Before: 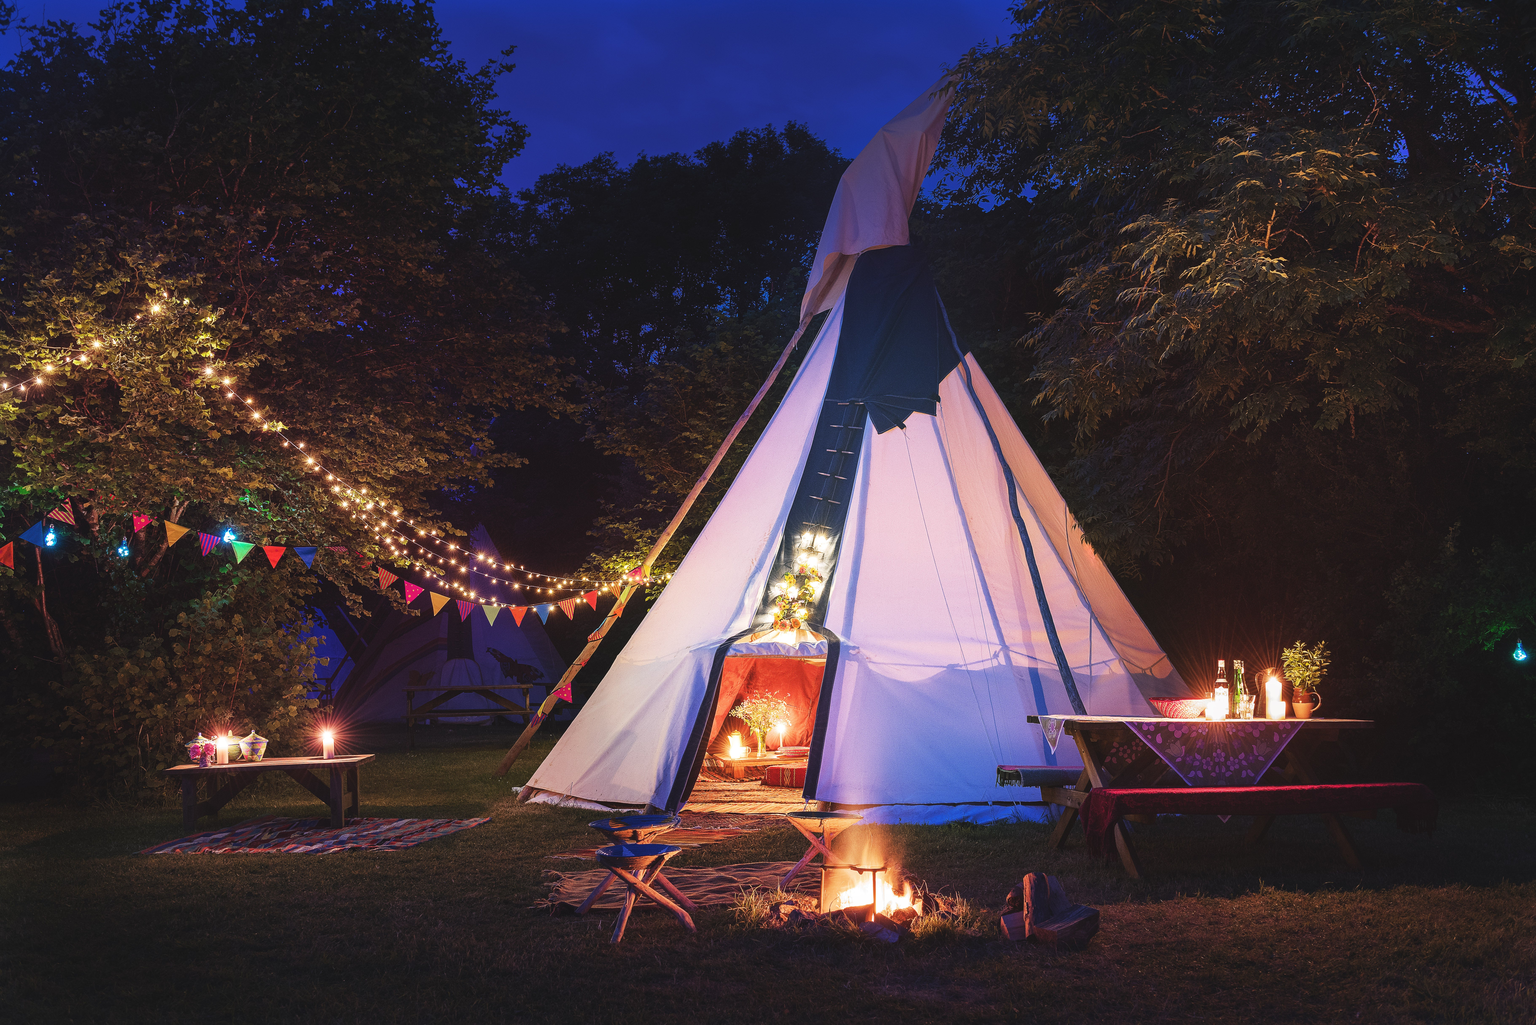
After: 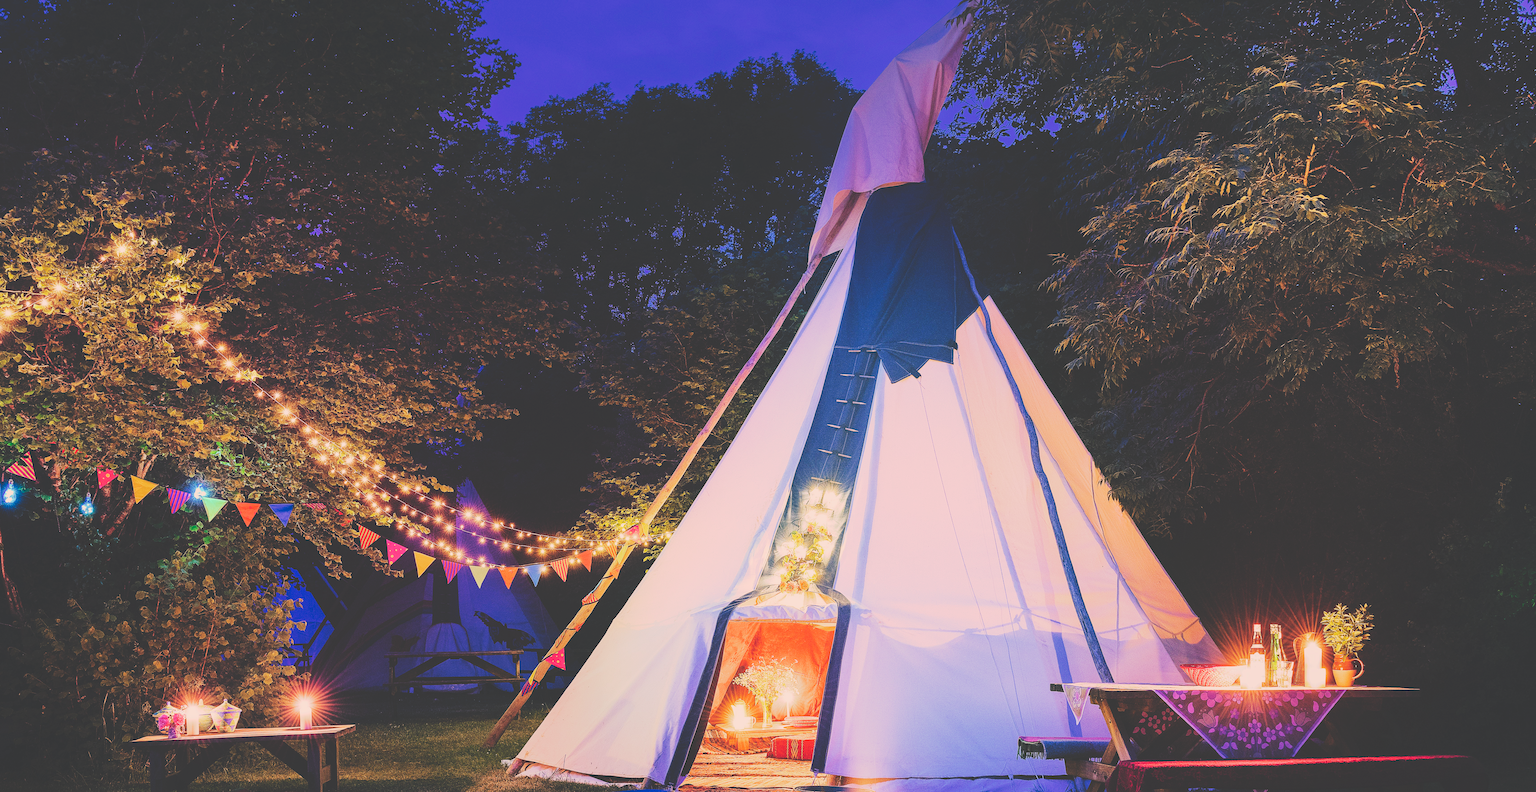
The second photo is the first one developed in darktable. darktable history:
velvia: on, module defaults
tone curve: curves: ch0 [(0, 0) (0.003, 0.219) (0.011, 0.219) (0.025, 0.223) (0.044, 0.226) (0.069, 0.232) (0.1, 0.24) (0.136, 0.245) (0.177, 0.257) (0.224, 0.281) (0.277, 0.324) (0.335, 0.392) (0.399, 0.484) (0.468, 0.585) (0.543, 0.672) (0.623, 0.741) (0.709, 0.788) (0.801, 0.835) (0.898, 0.878) (1, 1)], preserve colors none
filmic rgb: black relative exposure -7.15 EV, white relative exposure 5.36 EV, hardness 3.02, color science v6 (2022)
color balance rgb: shadows lift › chroma 5.41%, shadows lift › hue 240°, highlights gain › chroma 3.74%, highlights gain › hue 60°, saturation formula JzAzBz (2021)
exposure: black level correction 0, exposure 1 EV, compensate exposure bias true, compensate highlight preservation false
crop: left 2.737%, top 7.287%, right 3.421%, bottom 20.179%
